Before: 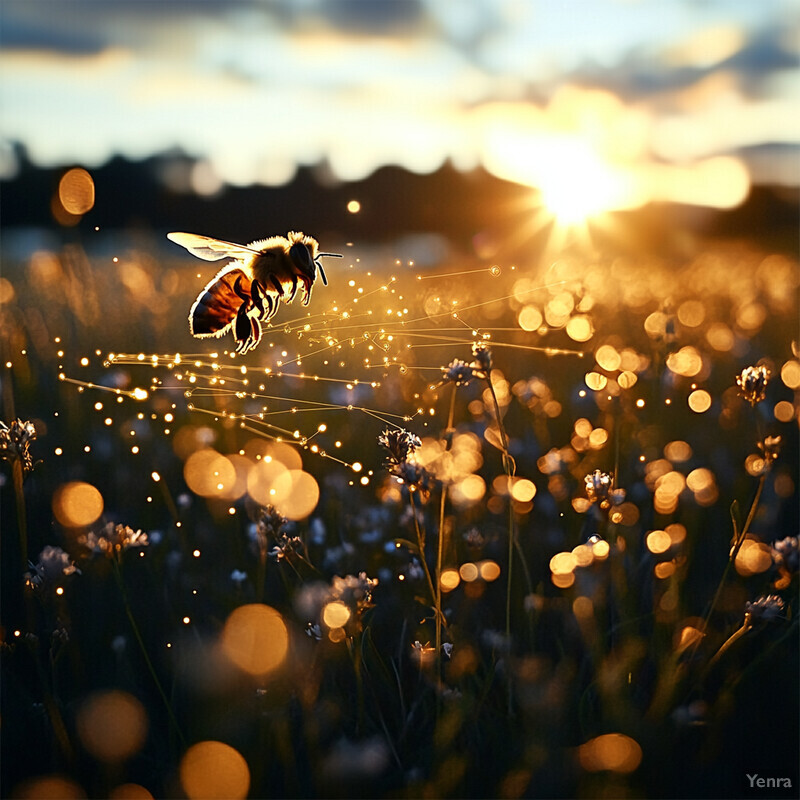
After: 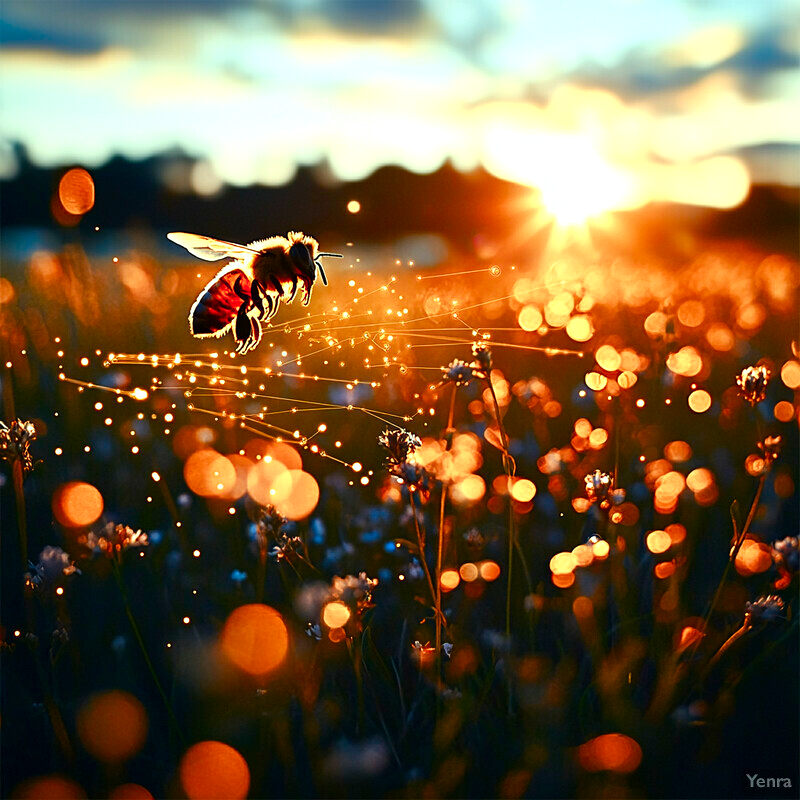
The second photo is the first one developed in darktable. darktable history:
color balance rgb: highlights gain › luminance 19.752%, highlights gain › chroma 2.673%, highlights gain › hue 170.99°, linear chroma grading › global chroma 14.776%, perceptual saturation grading › global saturation 20%, perceptual saturation grading › highlights -49.702%, perceptual saturation grading › shadows 24.539%, global vibrance 14.374%
color zones: curves: ch1 [(0.24, 0.629) (0.75, 0.5)]; ch2 [(0.255, 0.454) (0.745, 0.491)]
